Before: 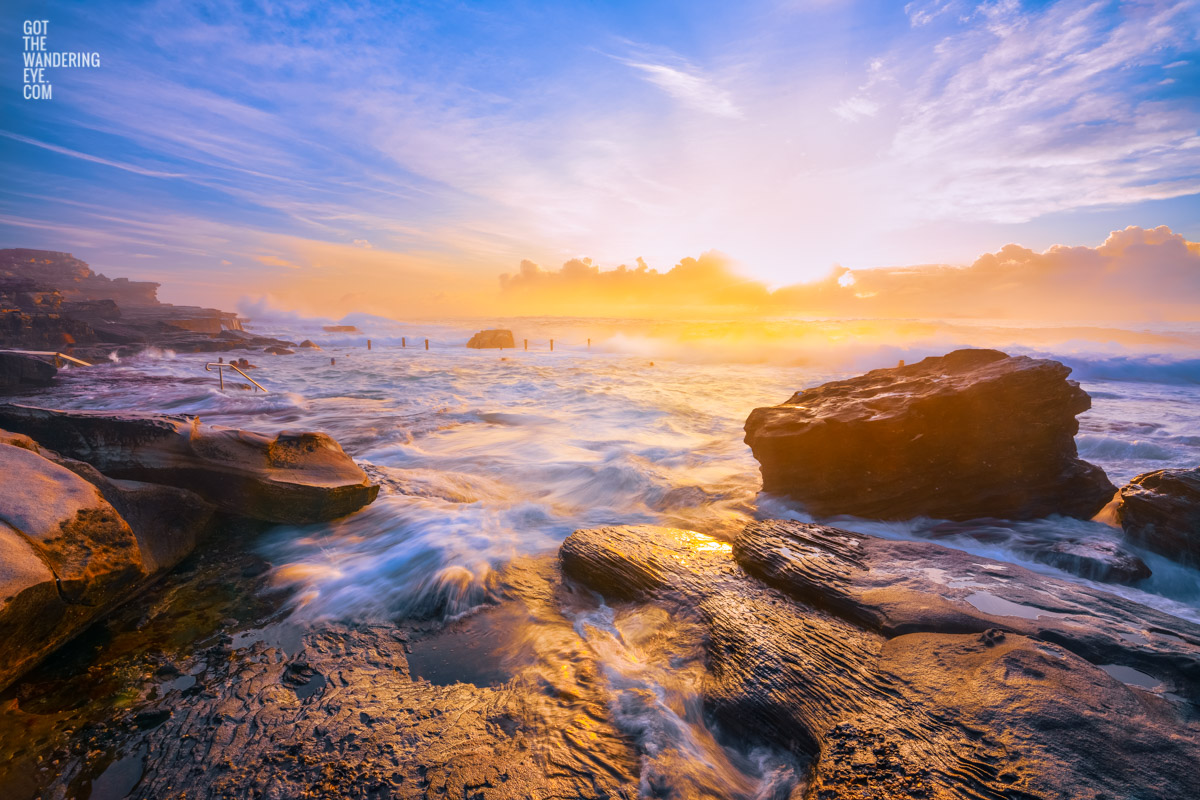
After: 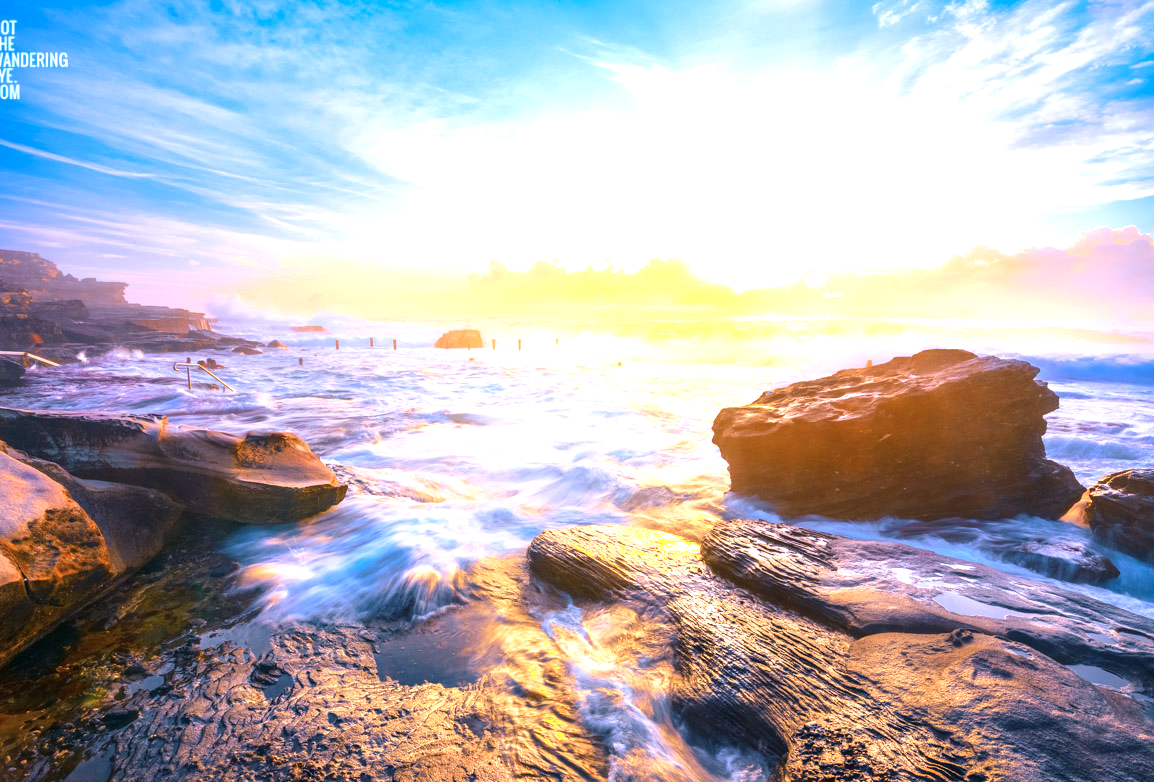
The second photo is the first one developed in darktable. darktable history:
crop and rotate: left 2.695%, right 1.125%, bottom 2.155%
color calibration: x 0.381, y 0.391, temperature 4086.81 K
exposure: black level correction 0, exposure 1.123 EV, compensate exposure bias true, compensate highlight preservation false
